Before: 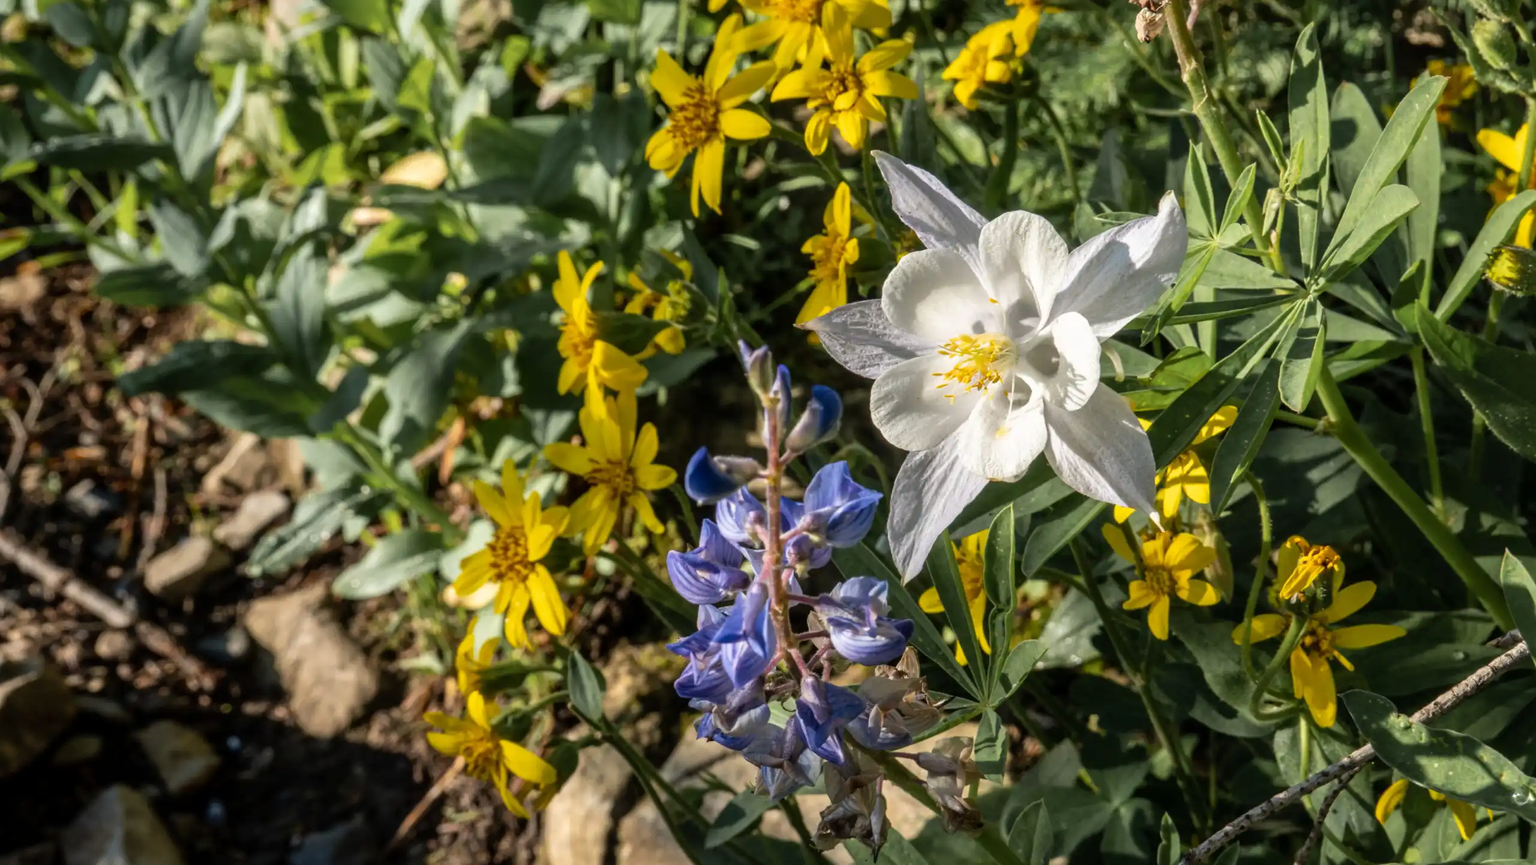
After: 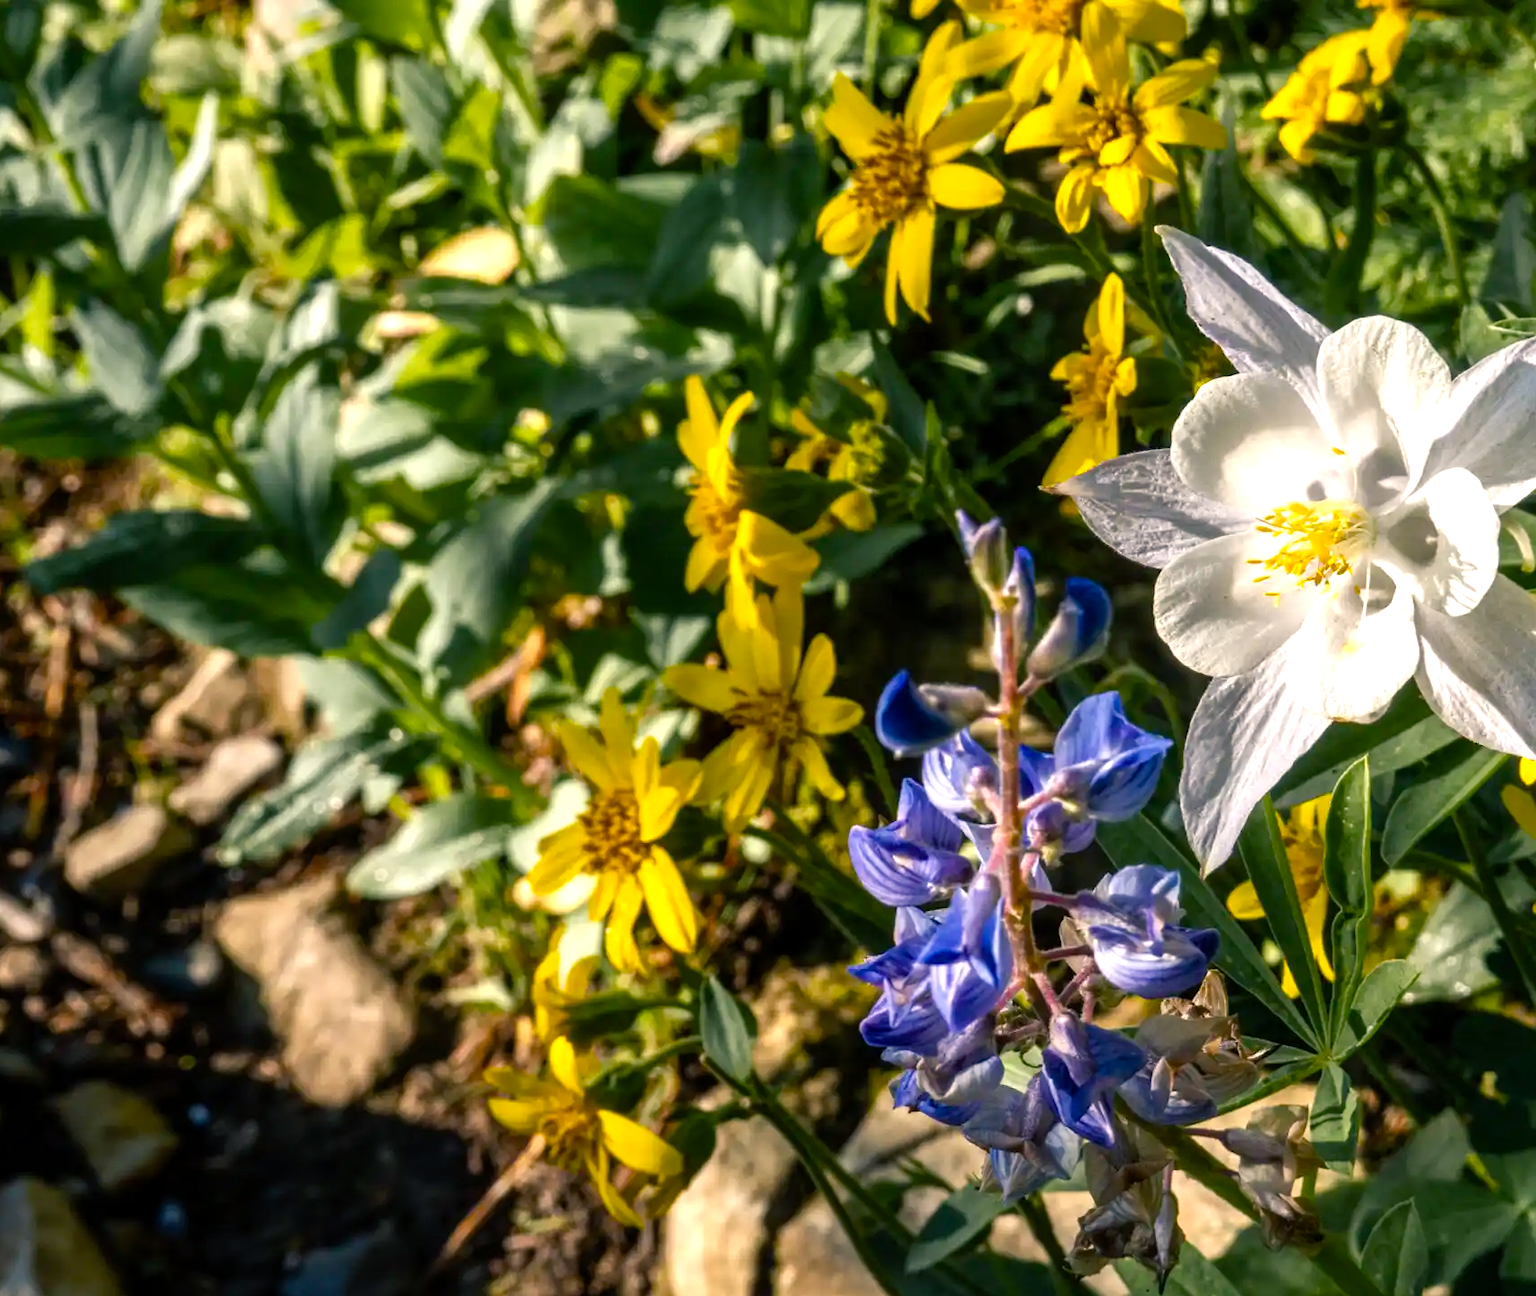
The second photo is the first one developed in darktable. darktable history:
color balance rgb: shadows lift › chroma 4.21%, shadows lift › hue 252.22°, highlights gain › chroma 1.36%, highlights gain › hue 50.24°, perceptual saturation grading › mid-tones 6.33%, perceptual saturation grading › shadows 72.44%, perceptual brilliance grading › highlights 11.59%, contrast 5.05%
crop and rotate: left 6.617%, right 26.717%
